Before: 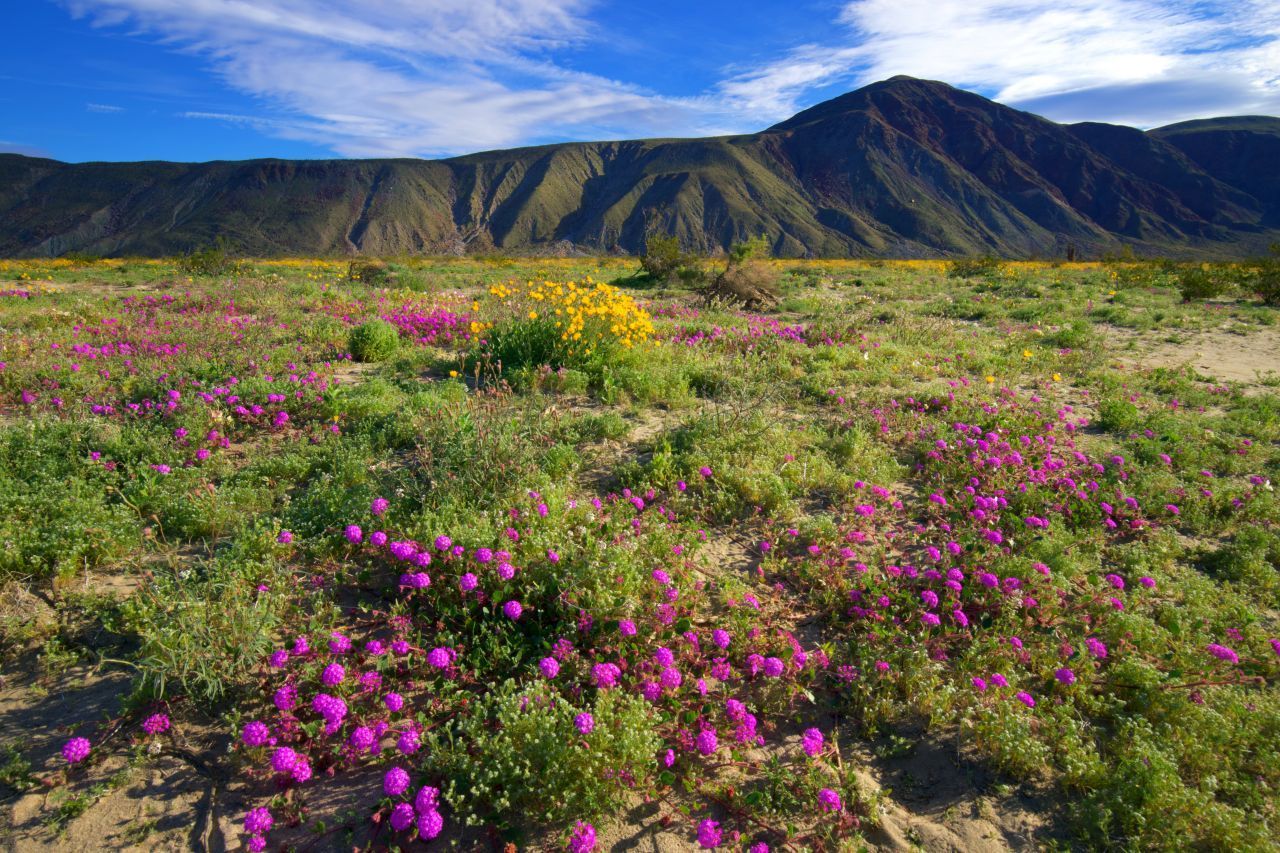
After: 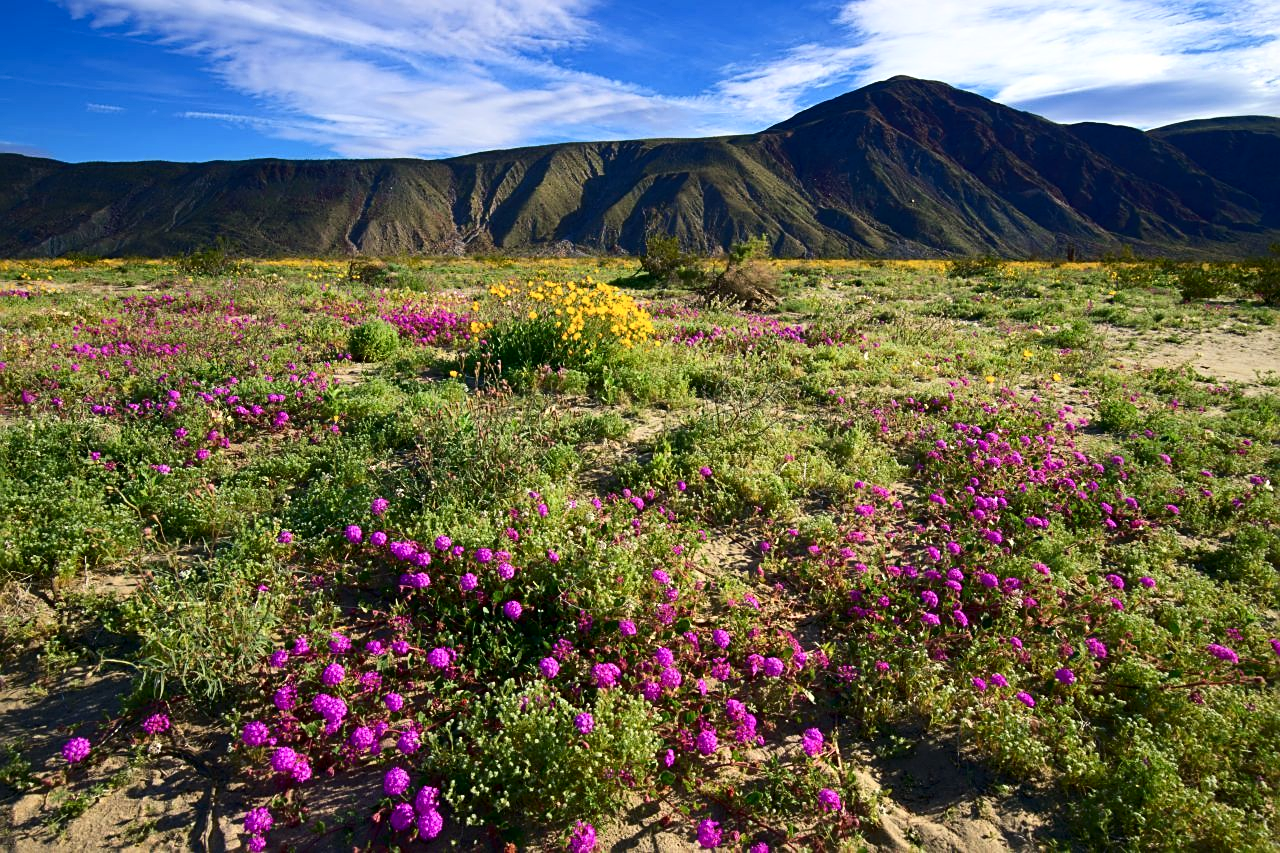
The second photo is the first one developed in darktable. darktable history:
contrast brightness saturation: contrast 0.224
sharpen: on, module defaults
